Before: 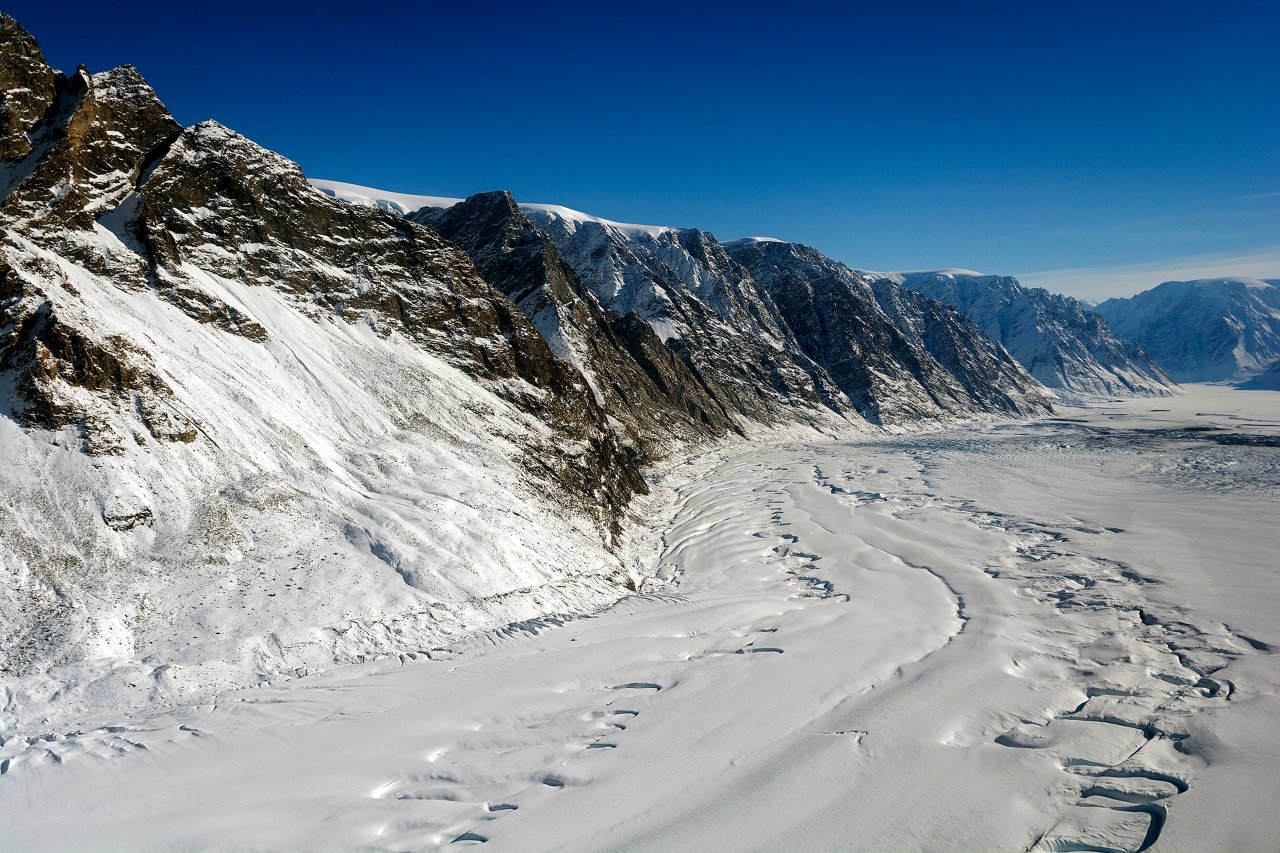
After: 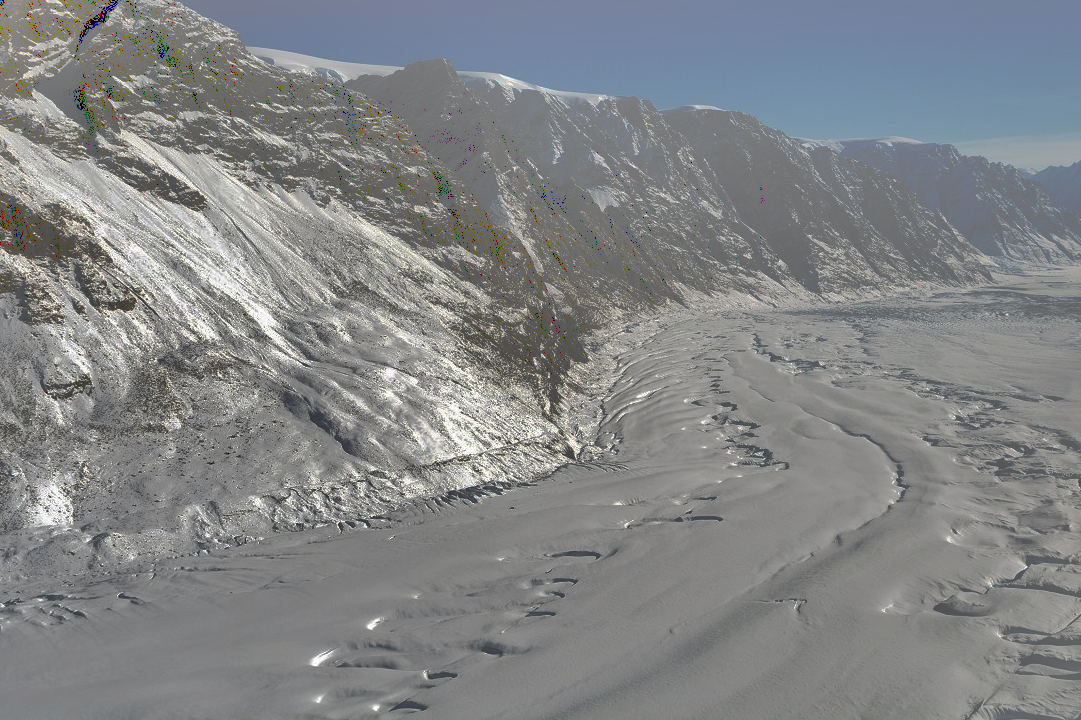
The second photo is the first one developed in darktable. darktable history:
crop and rotate: left 4.842%, top 15.51%, right 10.668%
color balance rgb: perceptual saturation grading › global saturation 25%, global vibrance 20%
shadows and highlights: shadows 20.91, highlights -82.73, soften with gaussian
tone curve: curves: ch0 [(0, 0) (0.003, 0.626) (0.011, 0.626) (0.025, 0.63) (0.044, 0.631) (0.069, 0.632) (0.1, 0.636) (0.136, 0.637) (0.177, 0.641) (0.224, 0.642) (0.277, 0.646) (0.335, 0.649) (0.399, 0.661) (0.468, 0.679) (0.543, 0.702) (0.623, 0.732) (0.709, 0.769) (0.801, 0.804) (0.898, 0.847) (1, 1)], preserve colors none
